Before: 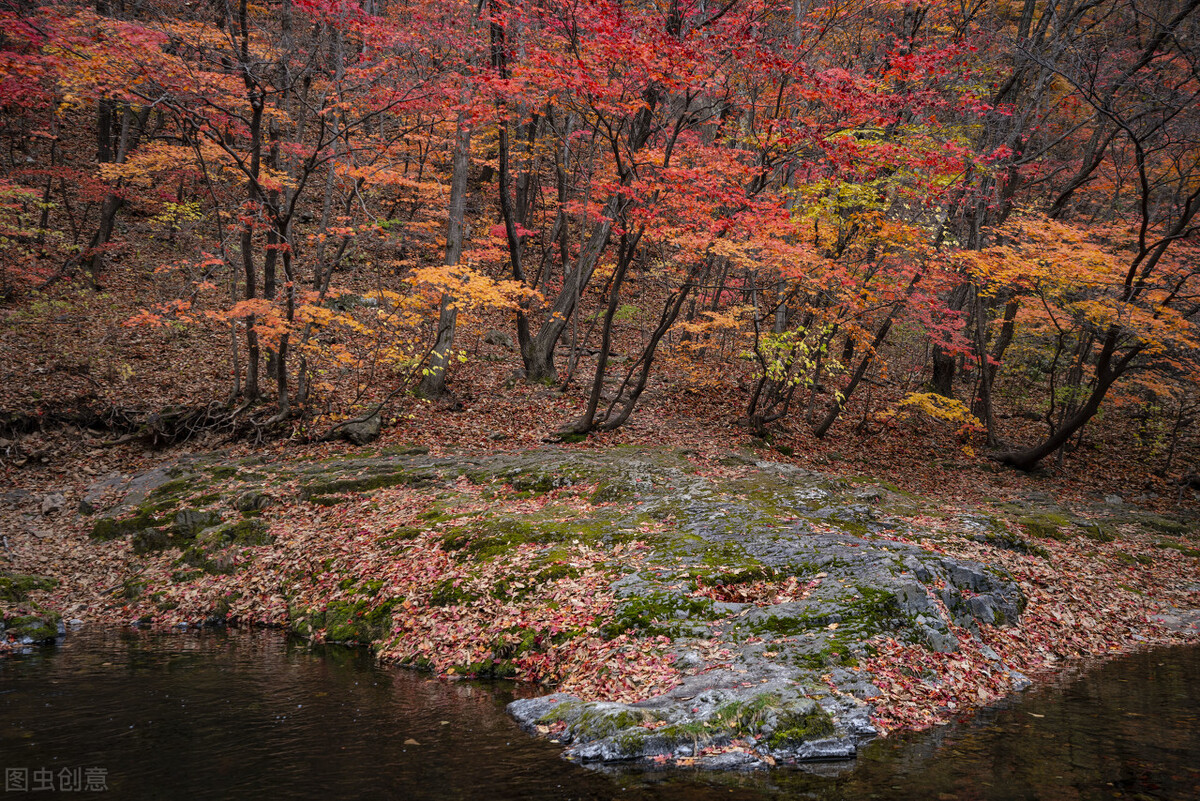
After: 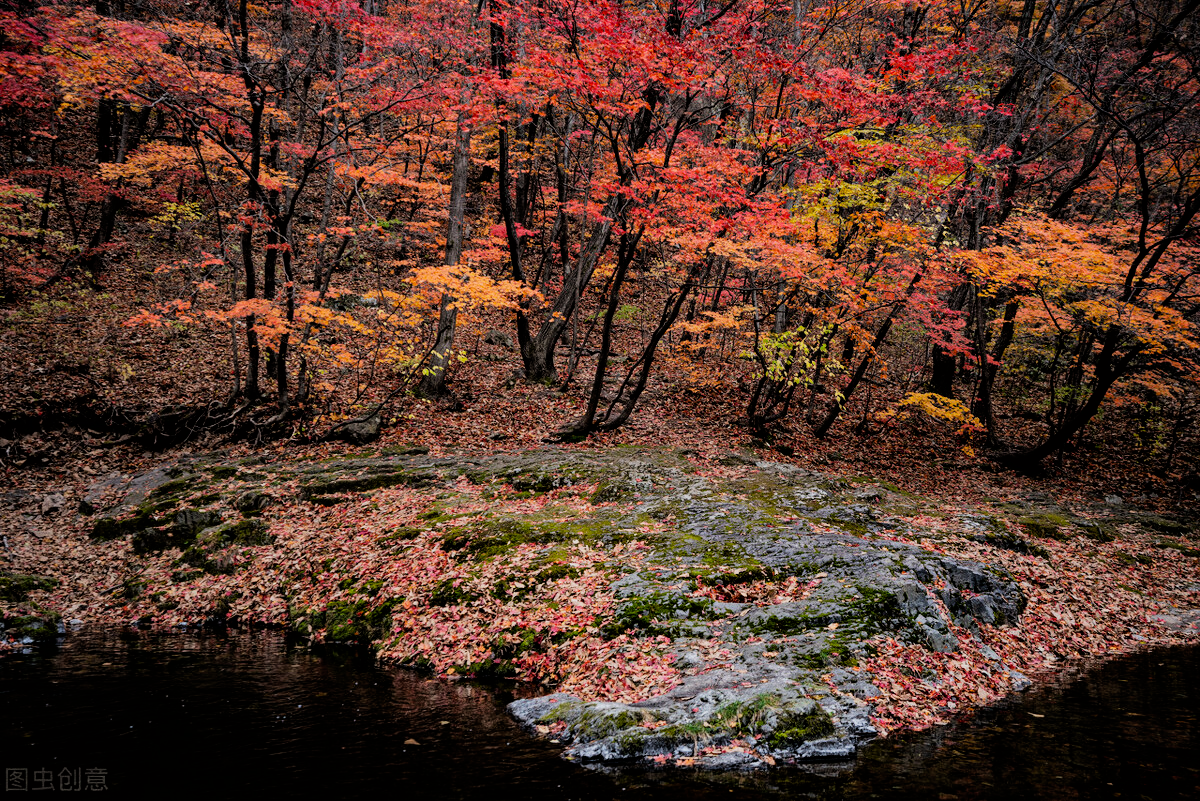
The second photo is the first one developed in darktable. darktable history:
filmic rgb: black relative exposure -5.02 EV, white relative exposure 3.95 EV, hardness 2.9, contrast 1.298, highlights saturation mix -30.32%
